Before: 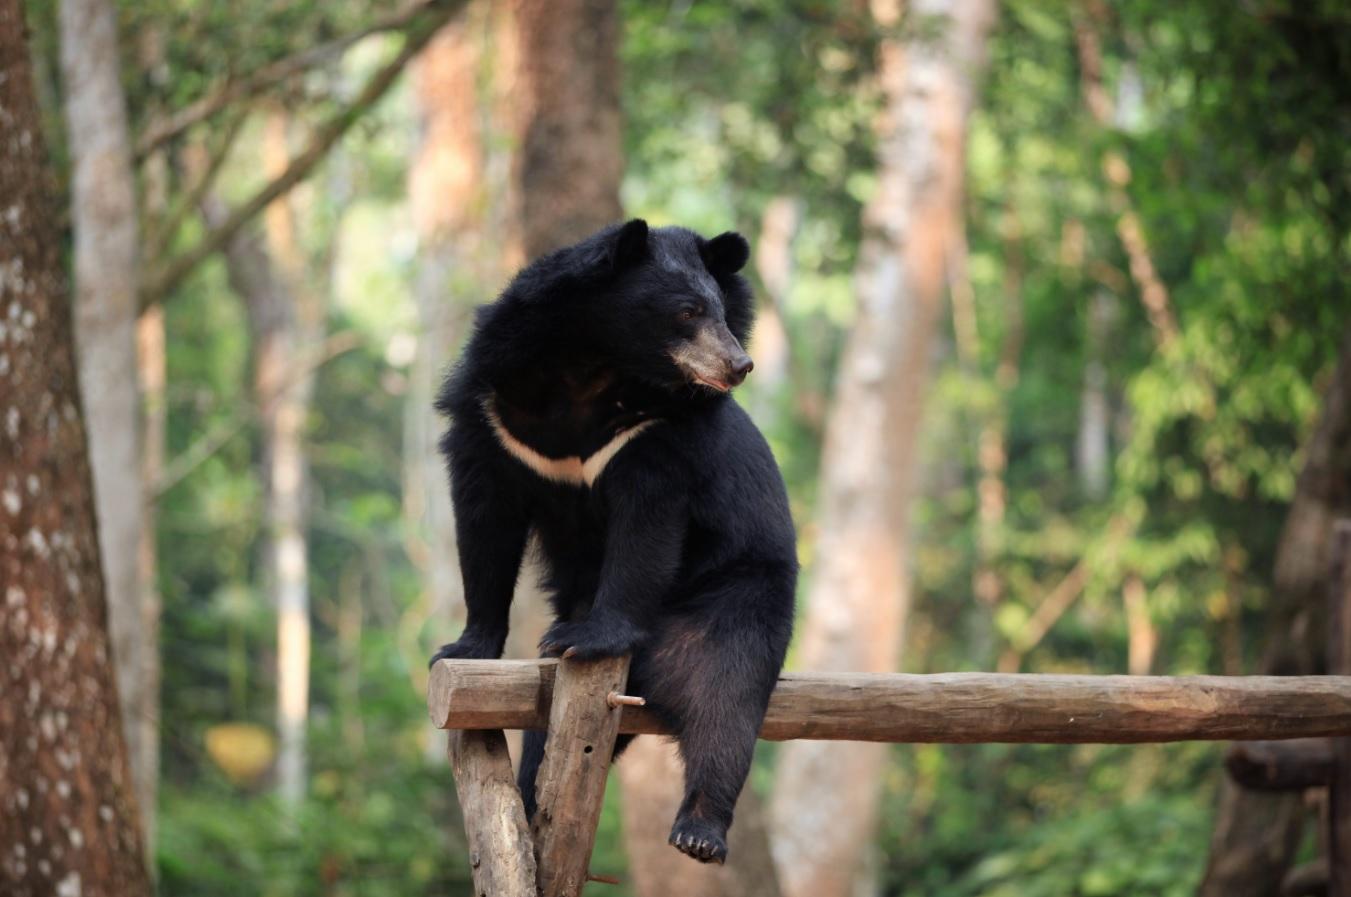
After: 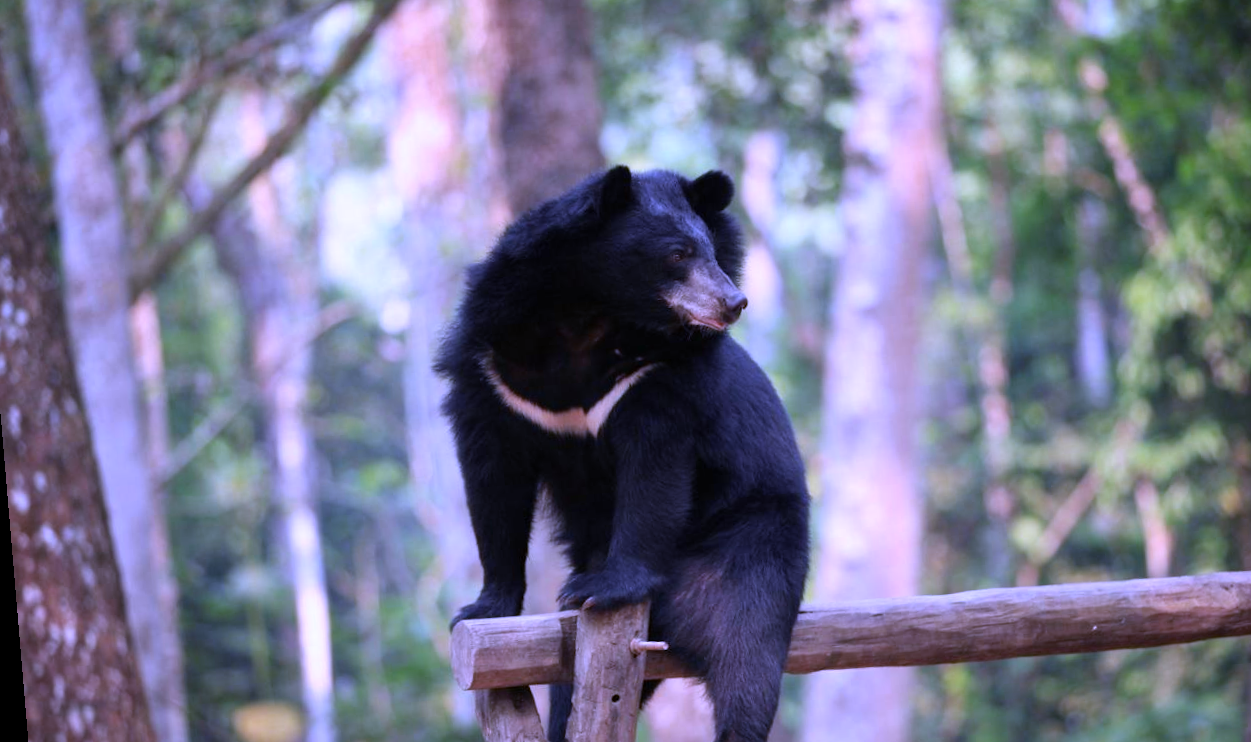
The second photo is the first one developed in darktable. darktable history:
rotate and perspective: rotation -4.86°, automatic cropping off
crop and rotate: left 2.425%, top 11.305%, right 9.6%, bottom 15.08%
white balance: red 0.98, blue 1.61
